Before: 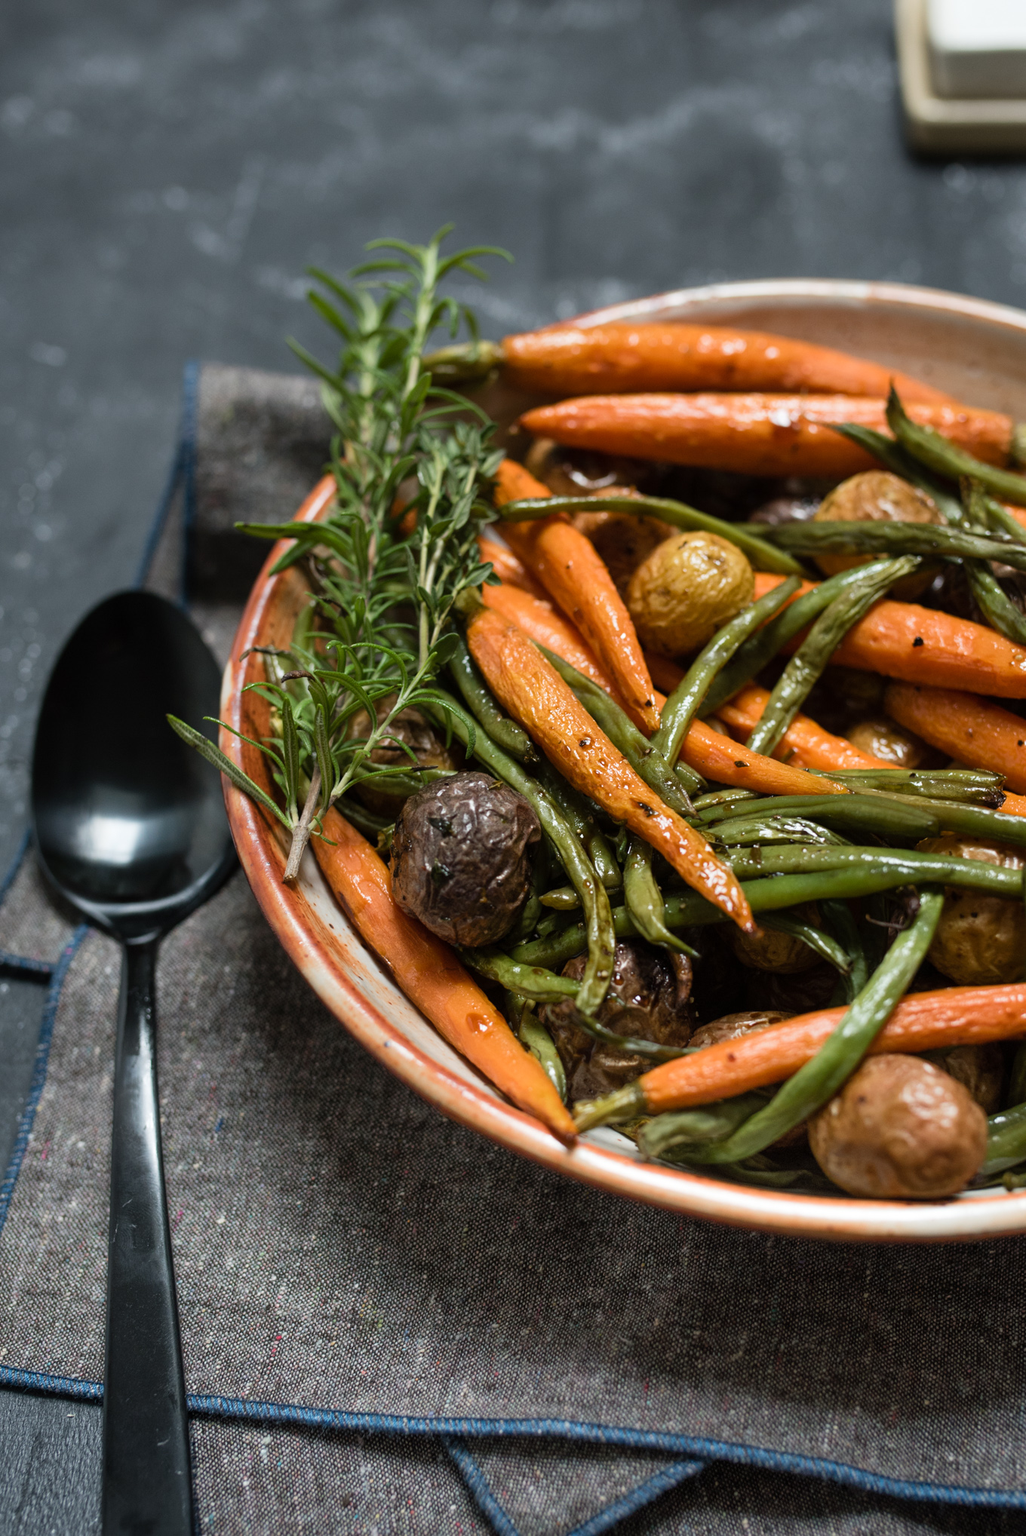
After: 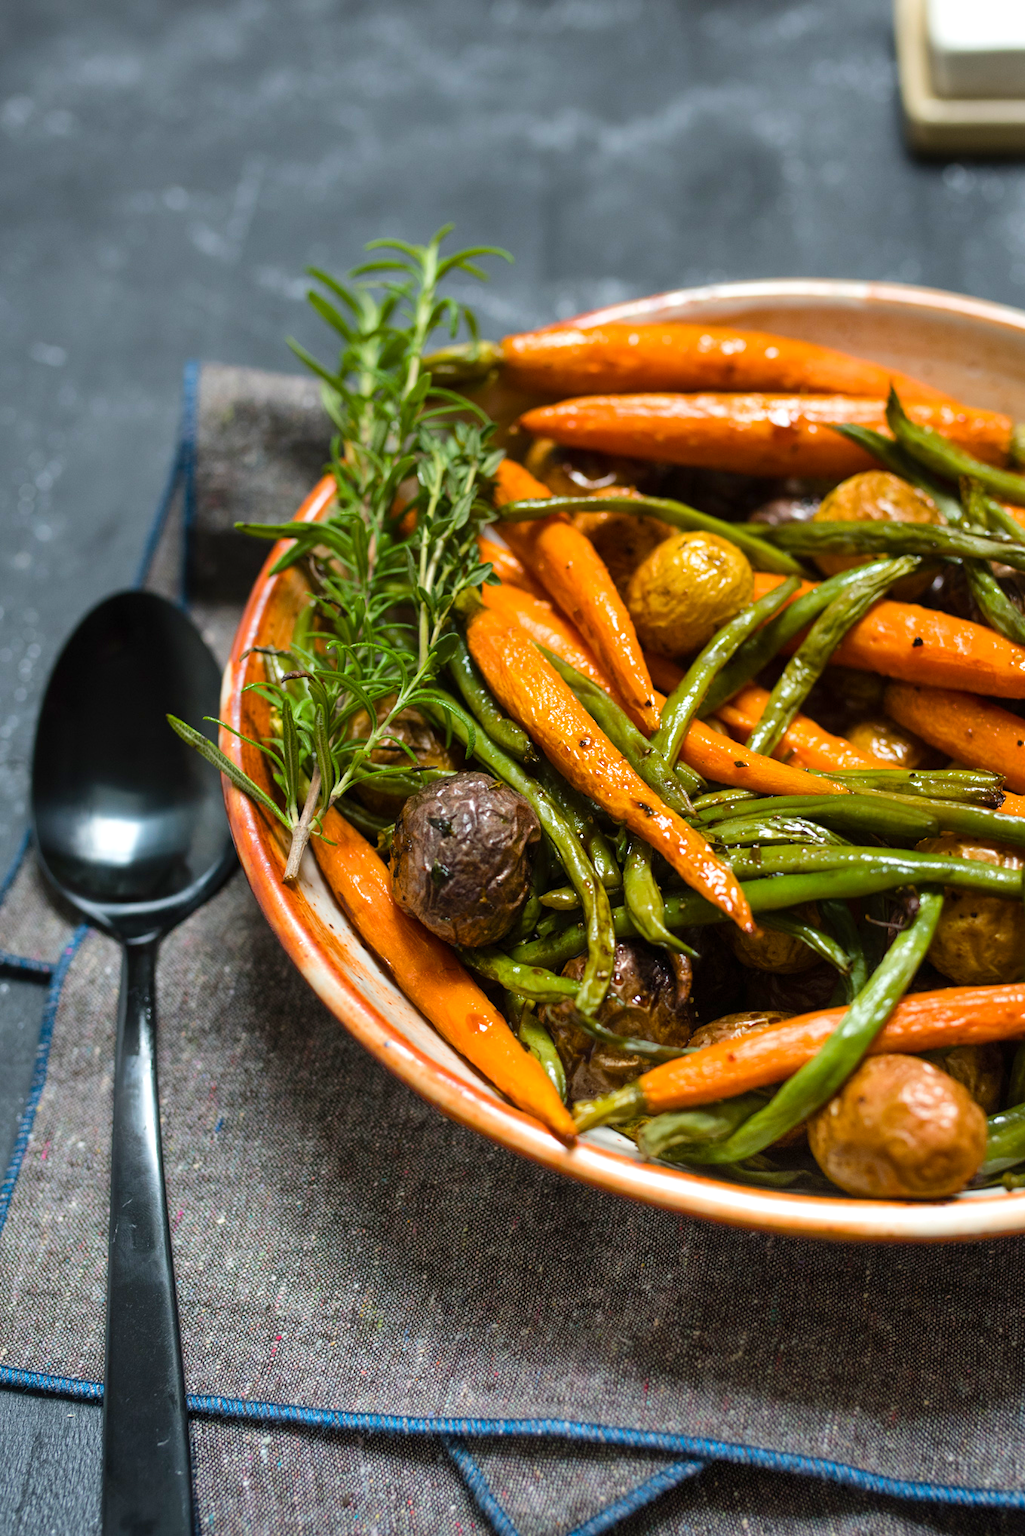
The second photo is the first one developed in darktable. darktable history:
exposure: exposure 0.3 EV, compensate highlight preservation false
color balance rgb: perceptual saturation grading › global saturation 25%, perceptual brilliance grading › mid-tones 10%, perceptual brilliance grading › shadows 15%, global vibrance 20%
